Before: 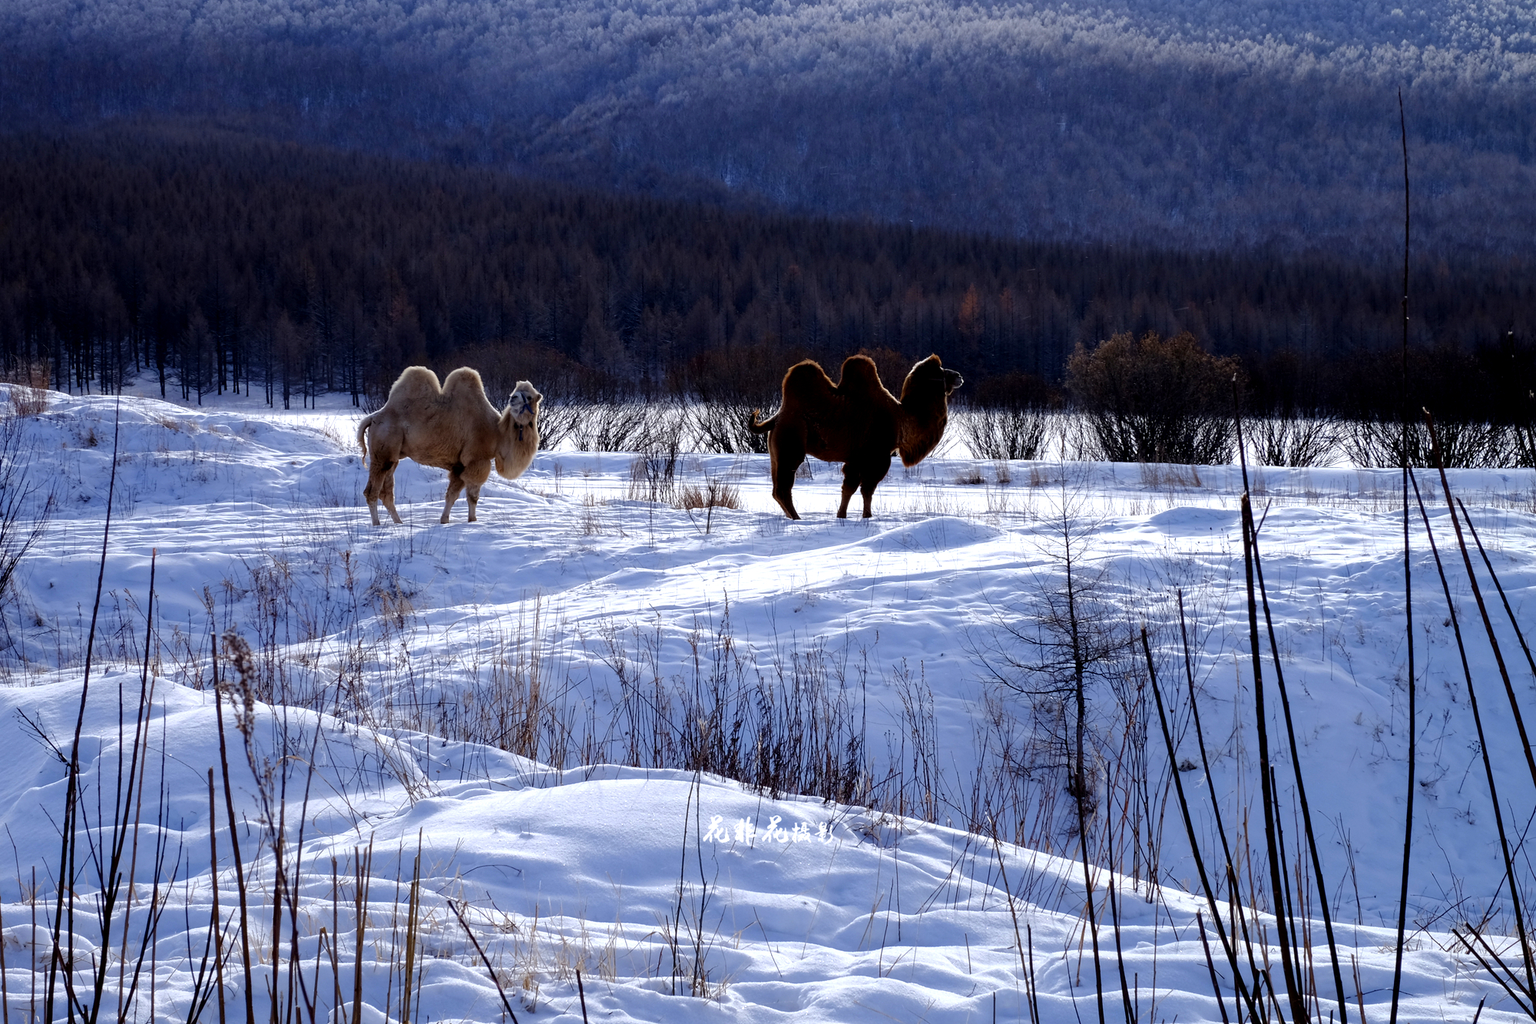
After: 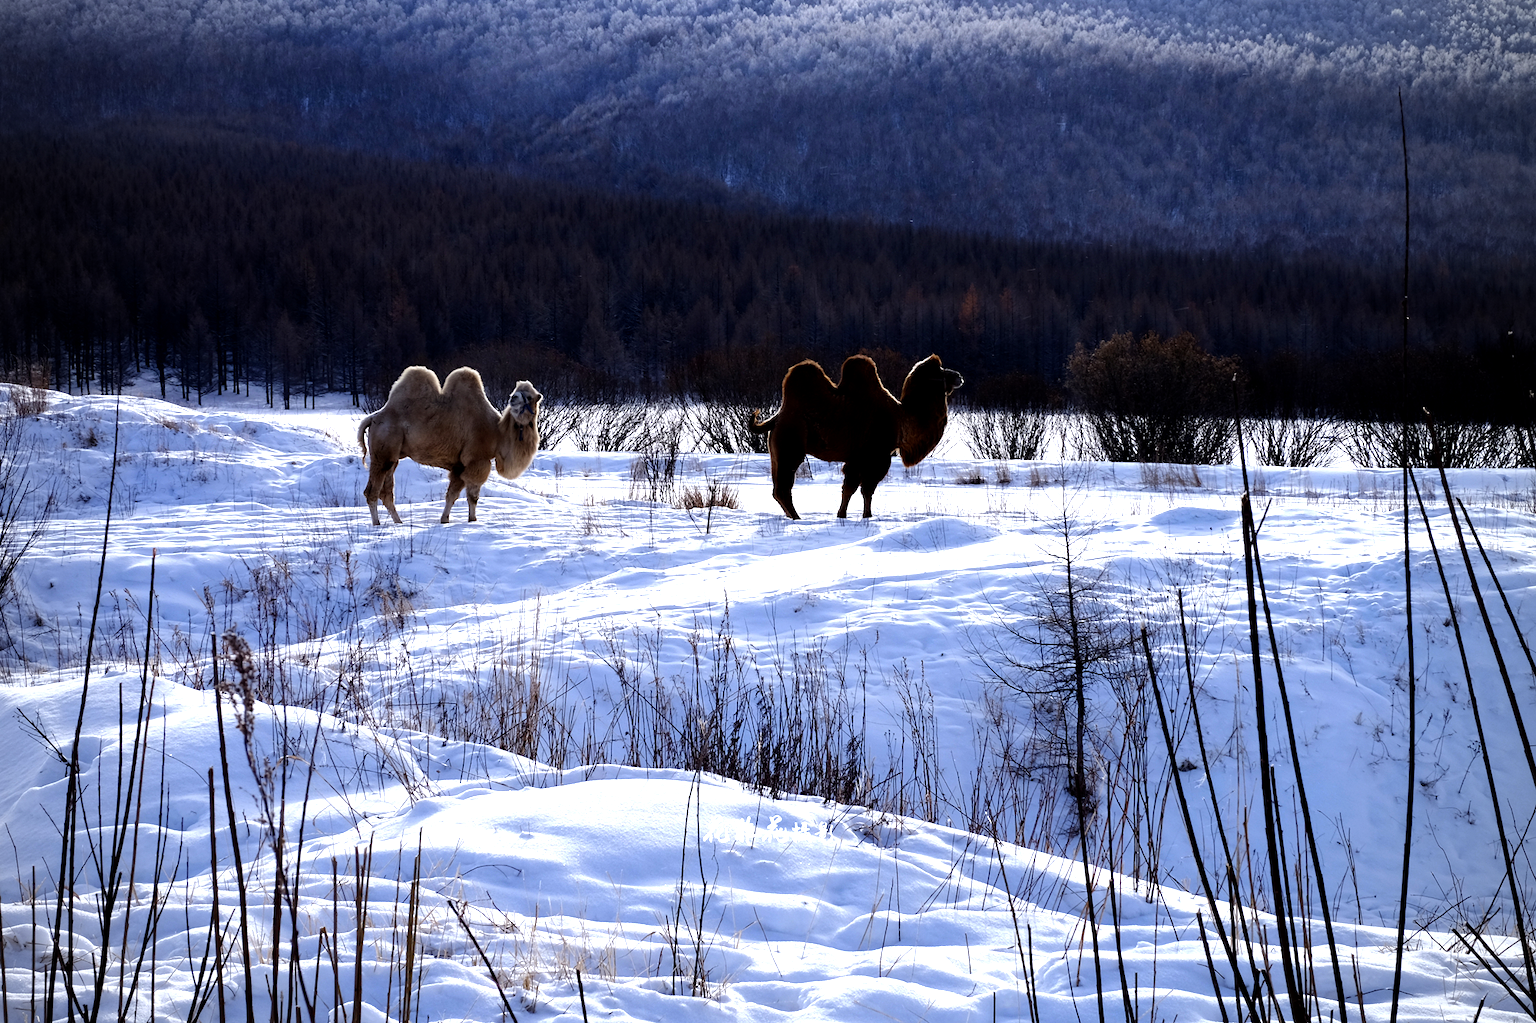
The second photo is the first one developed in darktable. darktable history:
tone equalizer: -8 EV -0.781 EV, -7 EV -0.666 EV, -6 EV -0.591 EV, -5 EV -0.379 EV, -3 EV 0.368 EV, -2 EV 0.6 EV, -1 EV 0.69 EV, +0 EV 0.725 EV, edges refinement/feathering 500, mask exposure compensation -1.57 EV, preserve details no
vignetting: fall-off radius 61.24%
